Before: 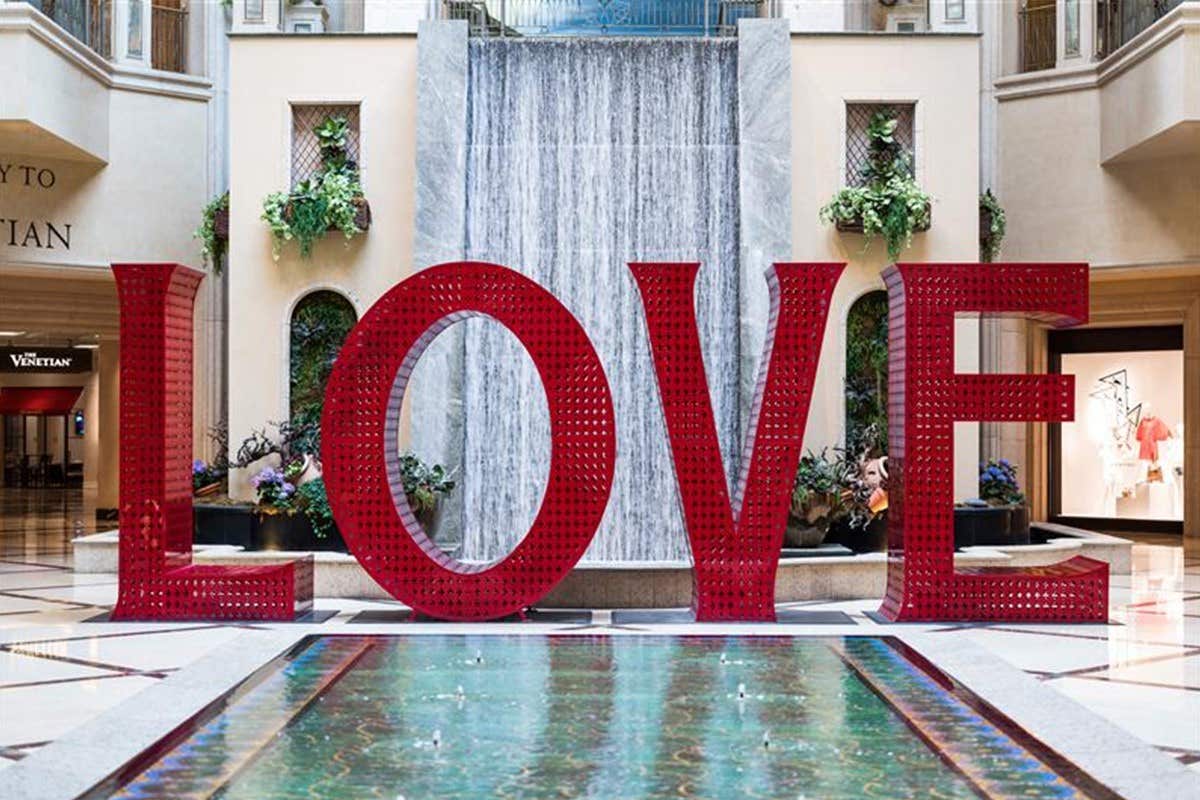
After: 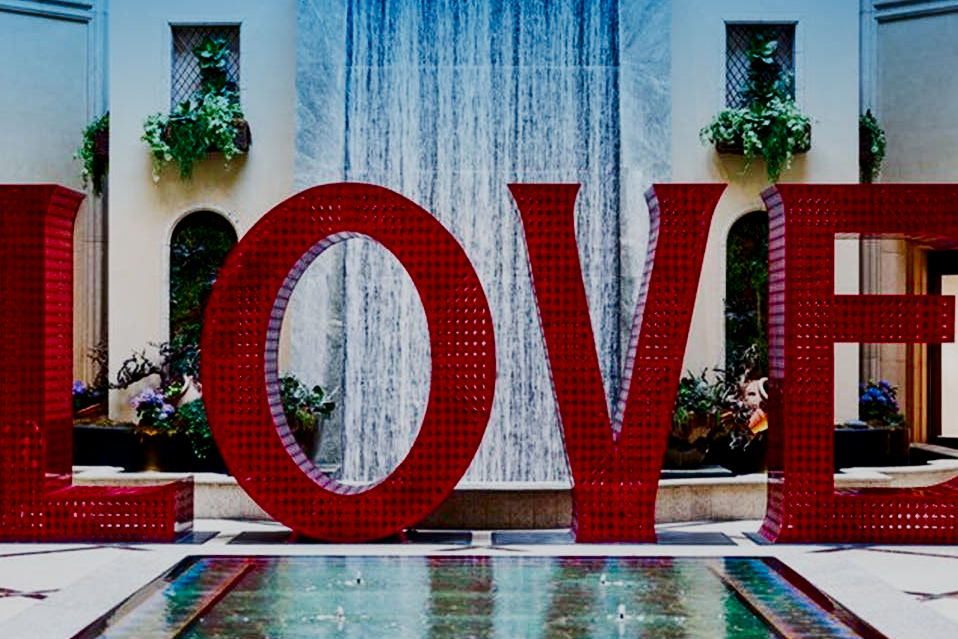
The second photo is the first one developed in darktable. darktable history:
sigmoid: contrast 1.8, skew -0.2, preserve hue 0%, red attenuation 0.1, red rotation 0.035, green attenuation 0.1, green rotation -0.017, blue attenuation 0.15, blue rotation -0.052, base primaries Rec2020
contrast brightness saturation: brightness -0.25, saturation 0.2
crop and rotate: left 10.071%, top 10.071%, right 10.02%, bottom 10.02%
graduated density: density 2.02 EV, hardness 44%, rotation 0.374°, offset 8.21, hue 208.8°, saturation 97%
